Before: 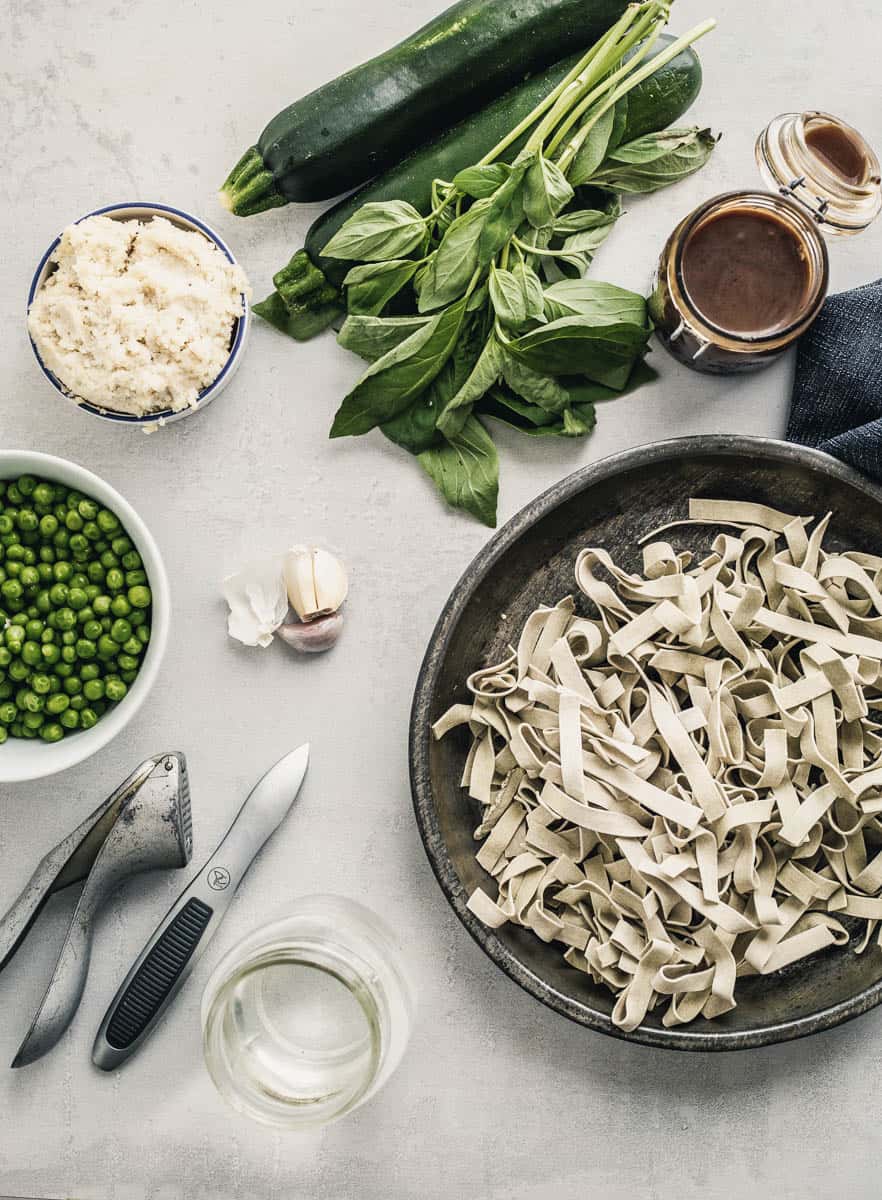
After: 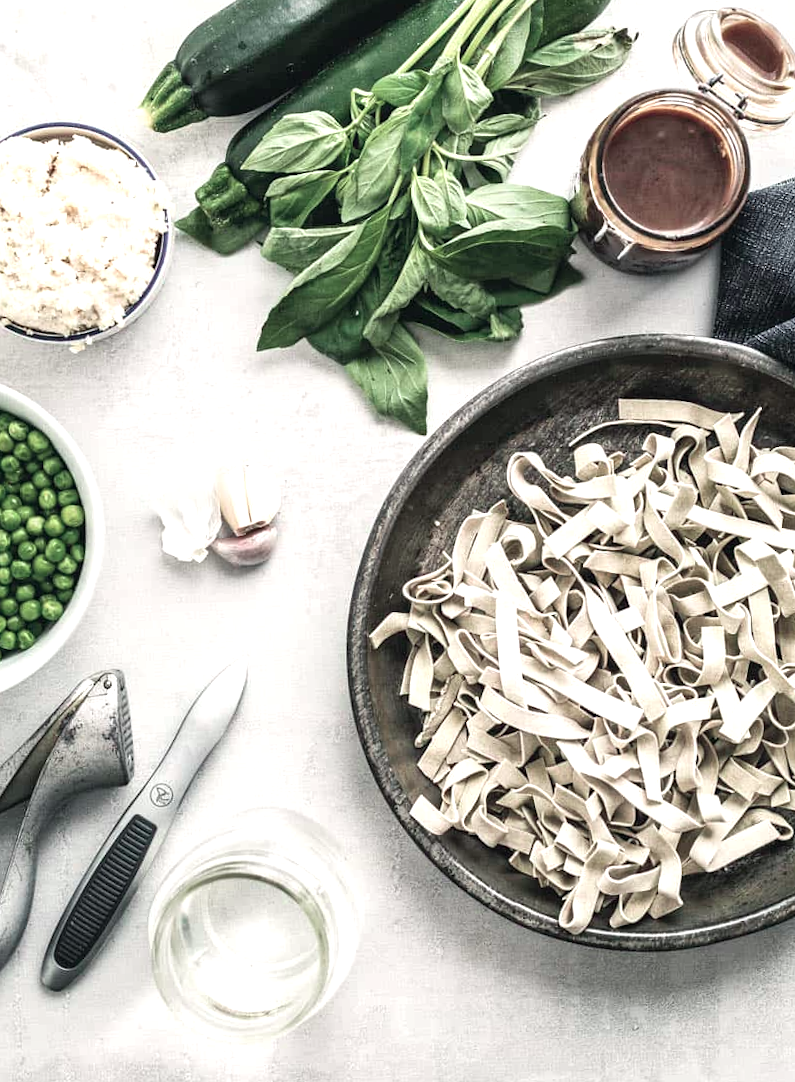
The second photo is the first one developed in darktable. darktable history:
color contrast: blue-yellow contrast 0.62
crop and rotate: angle 1.96°, left 5.673%, top 5.673%
exposure: exposure 0.6 EV, compensate highlight preservation false
rotate and perspective: automatic cropping off
